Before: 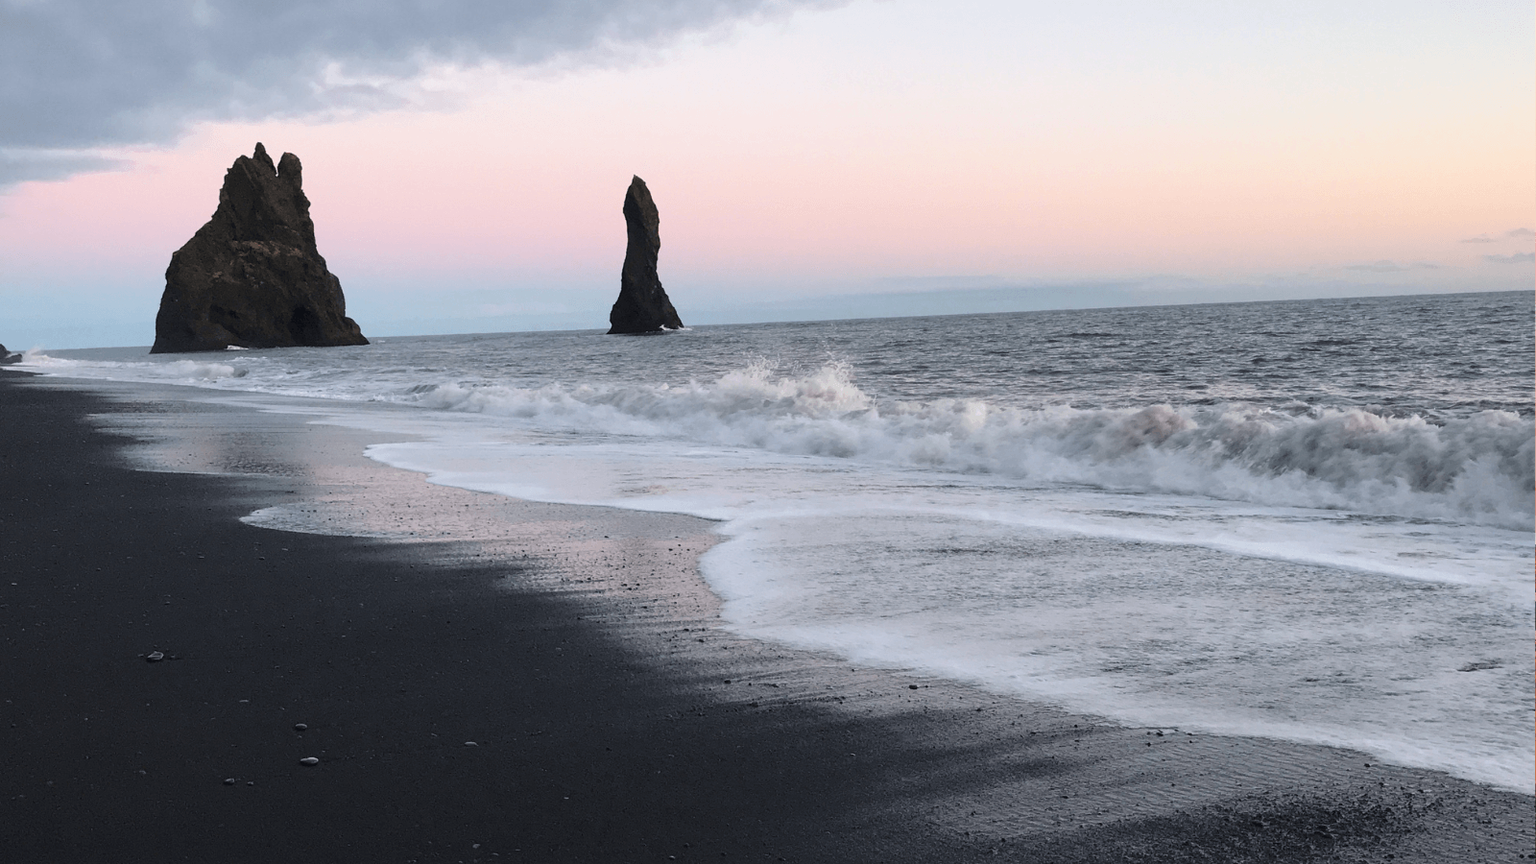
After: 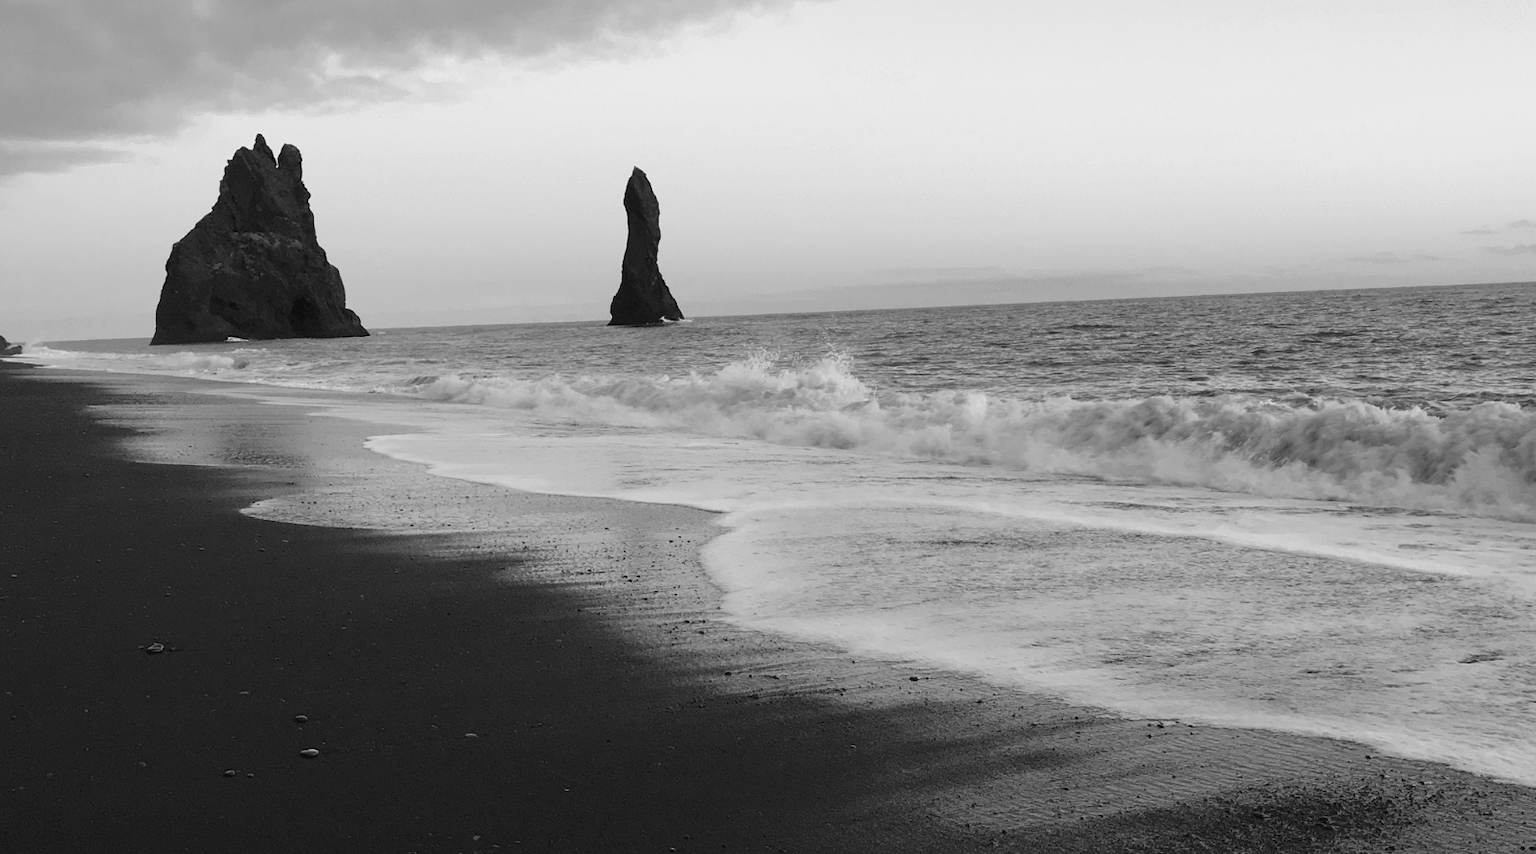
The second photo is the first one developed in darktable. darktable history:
monochrome: a -6.99, b 35.61, size 1.4
crop: top 1.049%, right 0.001%
